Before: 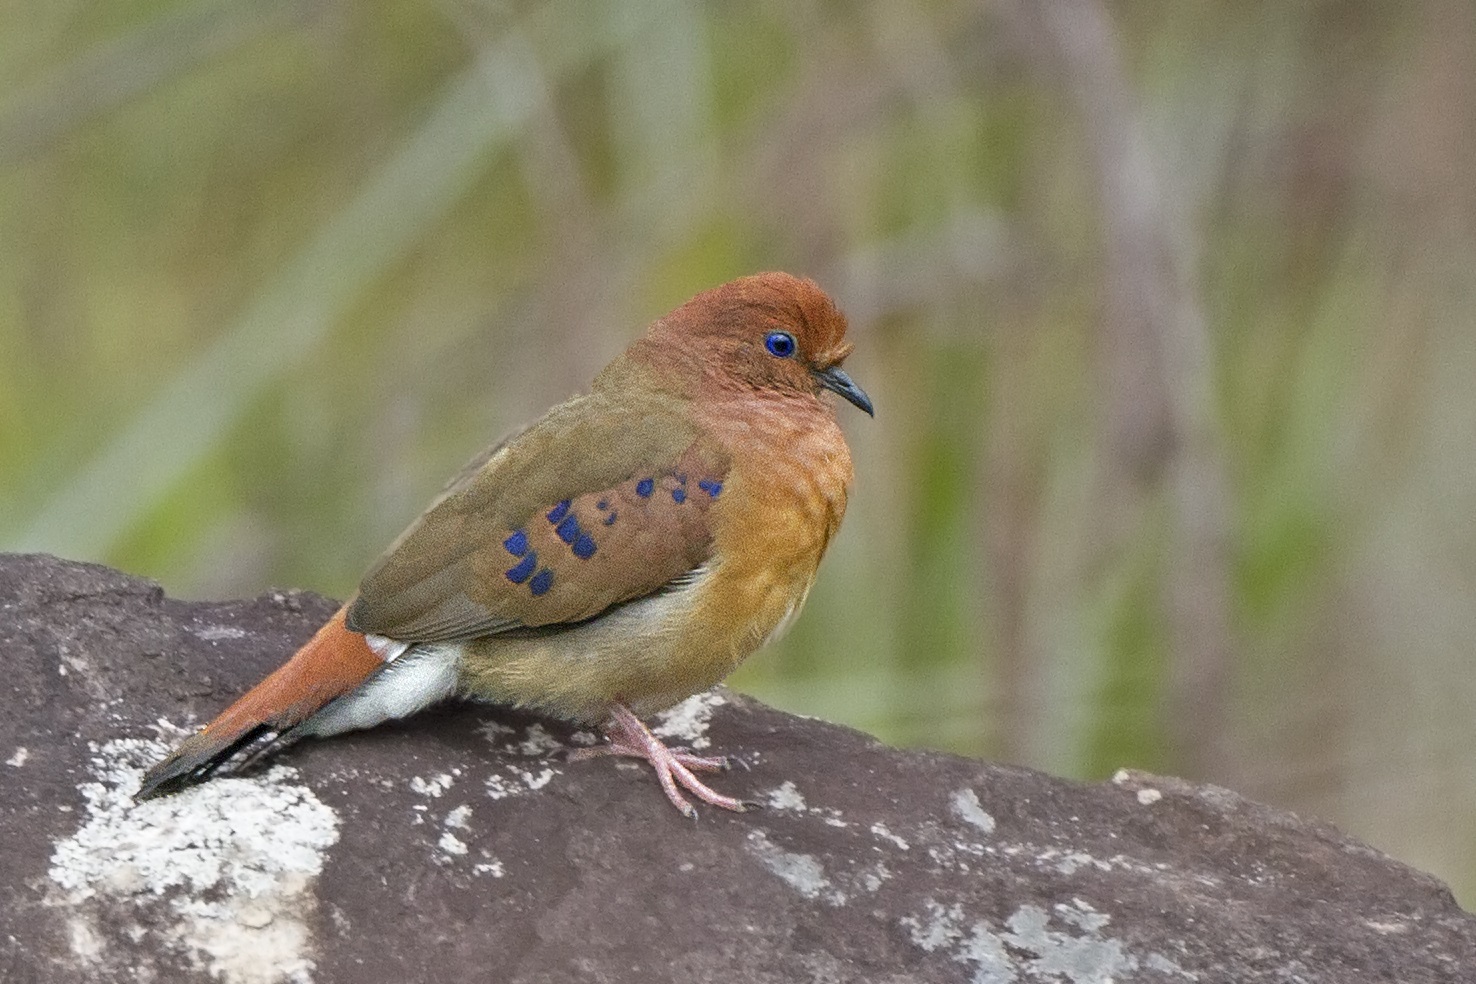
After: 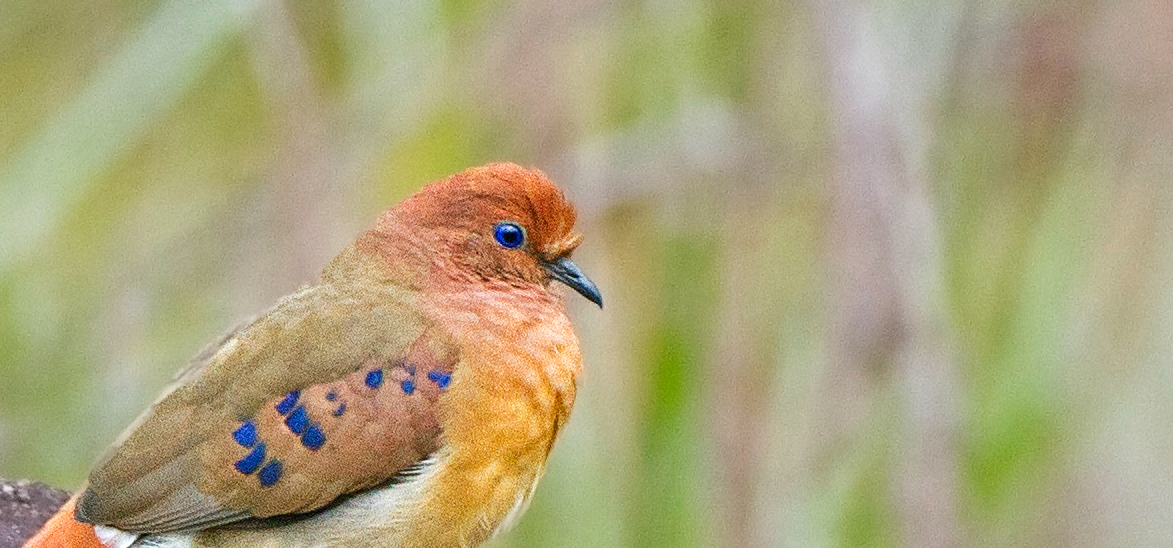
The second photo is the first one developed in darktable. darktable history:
crop: left 18.38%, top 11.092%, right 2.134%, bottom 33.217%
white balance: red 0.98, blue 1.034
tone curve: curves: ch0 [(0, 0) (0.003, 0.011) (0.011, 0.02) (0.025, 0.032) (0.044, 0.046) (0.069, 0.071) (0.1, 0.107) (0.136, 0.144) (0.177, 0.189) (0.224, 0.244) (0.277, 0.309) (0.335, 0.398) (0.399, 0.477) (0.468, 0.583) (0.543, 0.675) (0.623, 0.772) (0.709, 0.855) (0.801, 0.926) (0.898, 0.979) (1, 1)], preserve colors none
